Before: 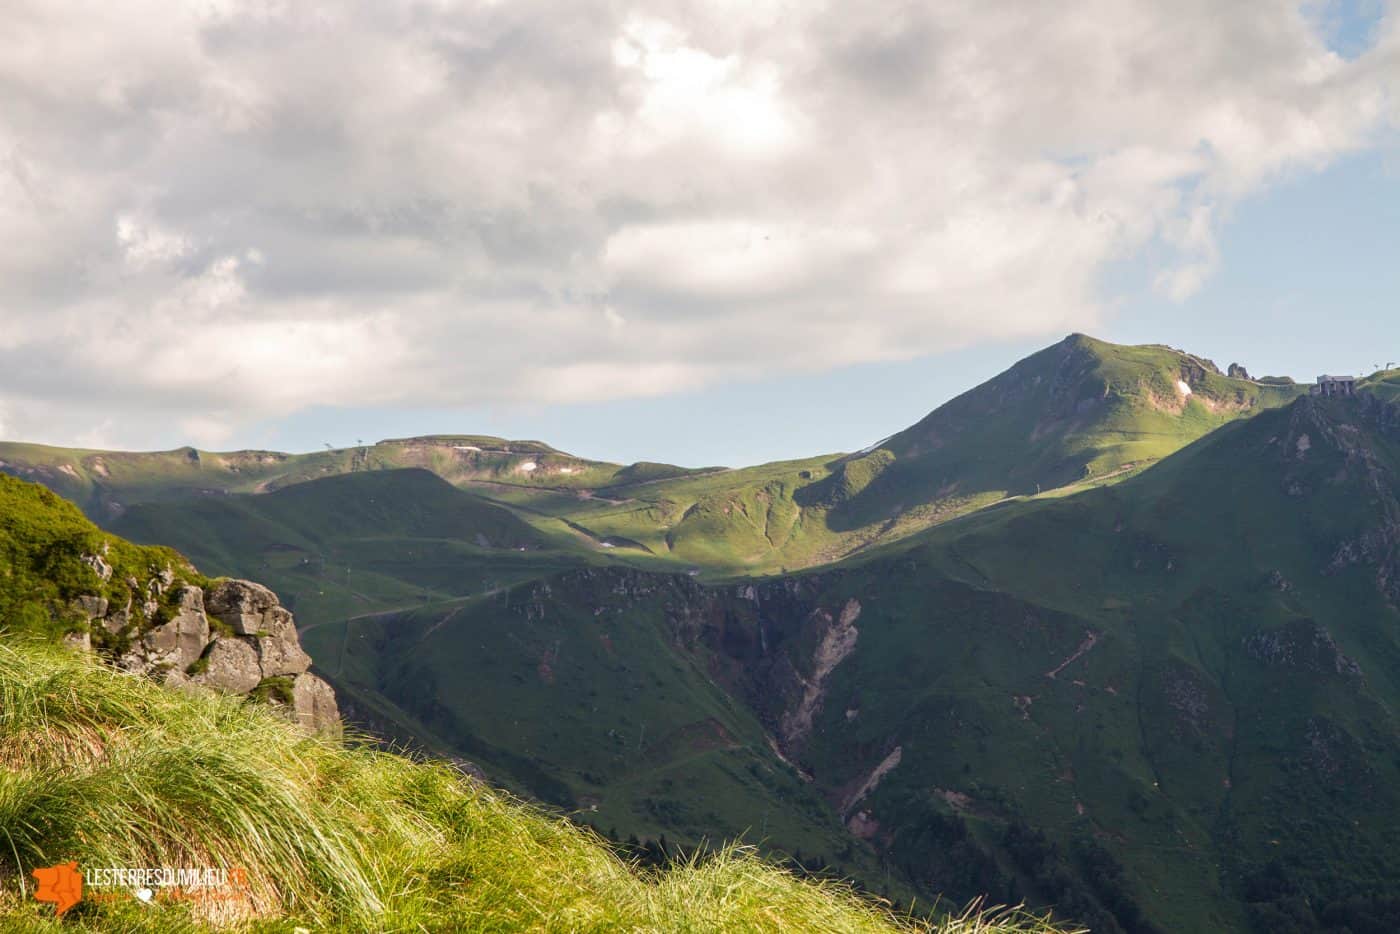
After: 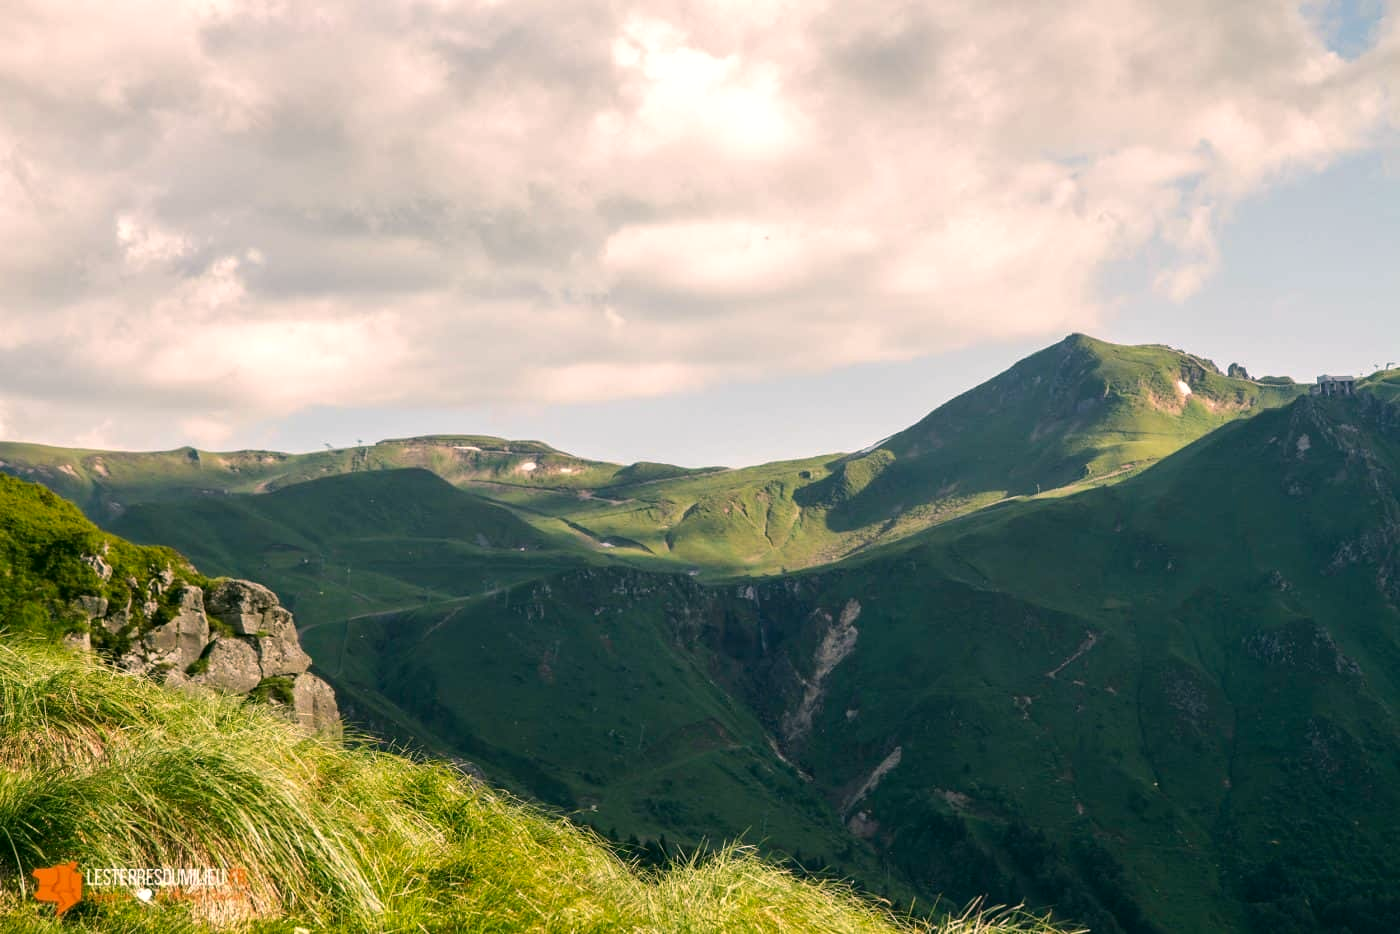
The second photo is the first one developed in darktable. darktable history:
color balance rgb: power › luminance -7.716%, power › chroma 1.099%, power › hue 216.98°, highlights gain › chroma 1.638%, highlights gain › hue 55.89°, perceptual saturation grading › global saturation 0.083%, perceptual brilliance grading › highlights 7.272%, perceptual brilliance grading › mid-tones 17.035%, perceptual brilliance grading › shadows -5.576%, saturation formula JzAzBz (2021)
color correction: highlights a* 3.98, highlights b* 4.94, shadows a* -8.28, shadows b* 4.64
